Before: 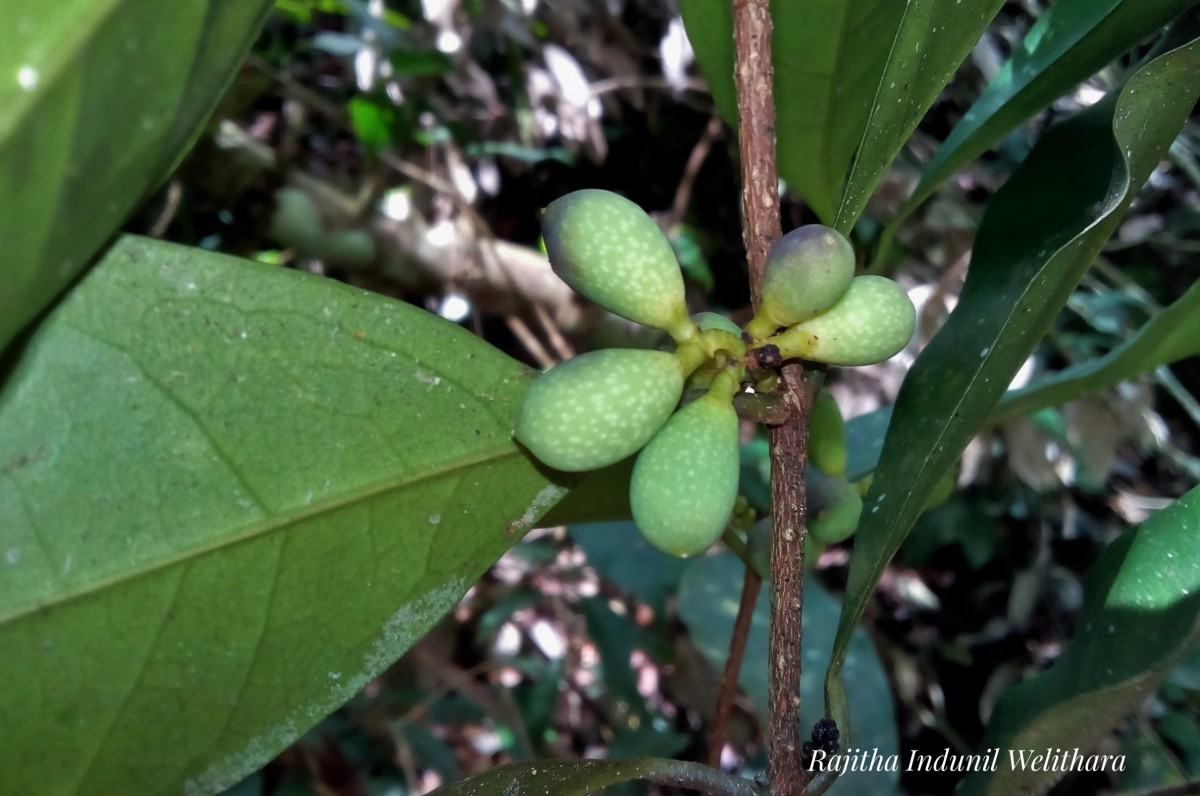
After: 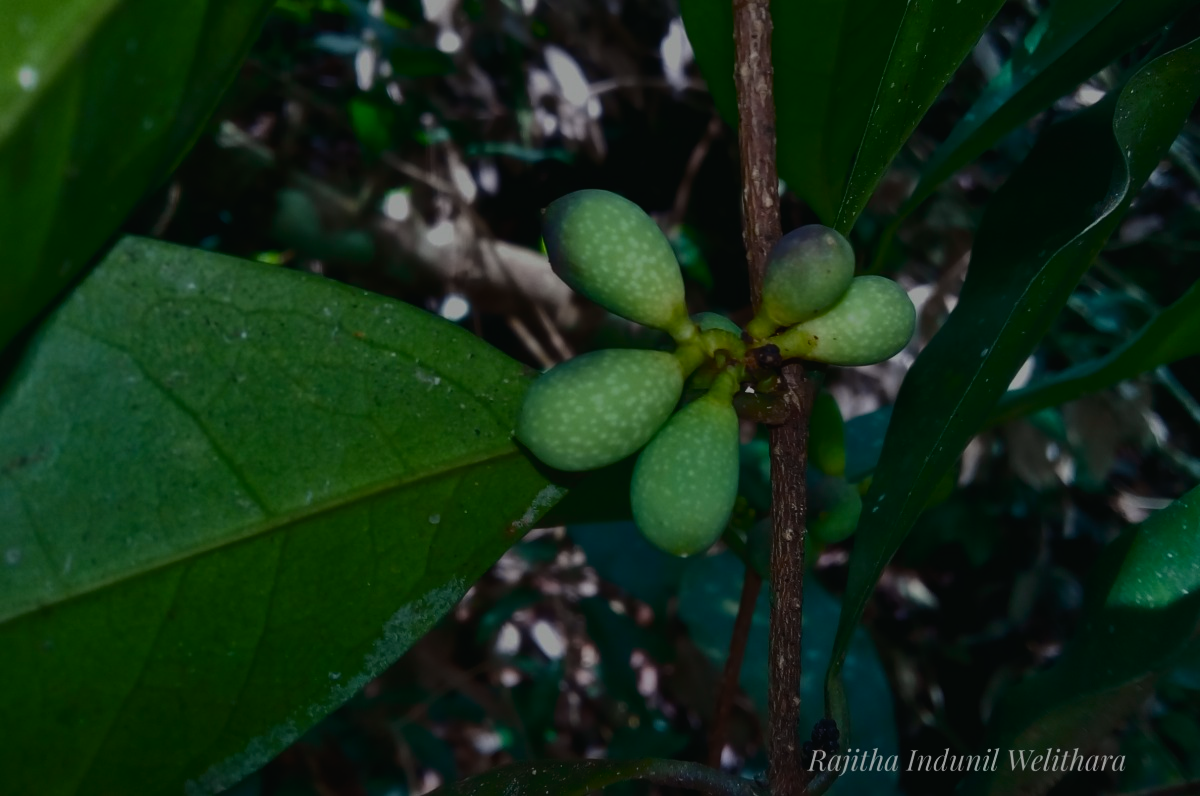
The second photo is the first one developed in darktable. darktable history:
exposure: exposure -2.039 EV, compensate highlight preservation false
tone curve: curves: ch0 [(0, 0.018) (0.162, 0.128) (0.434, 0.478) (0.667, 0.785) (0.819, 0.943) (1, 0.991)]; ch1 [(0, 0) (0.402, 0.36) (0.476, 0.449) (0.506, 0.505) (0.523, 0.518) (0.582, 0.586) (0.641, 0.668) (0.7, 0.741) (1, 1)]; ch2 [(0, 0) (0.416, 0.403) (0.483, 0.472) (0.503, 0.505) (0.521, 0.519) (0.547, 0.561) (0.597, 0.643) (0.699, 0.759) (0.997, 0.858)], color space Lab, independent channels
